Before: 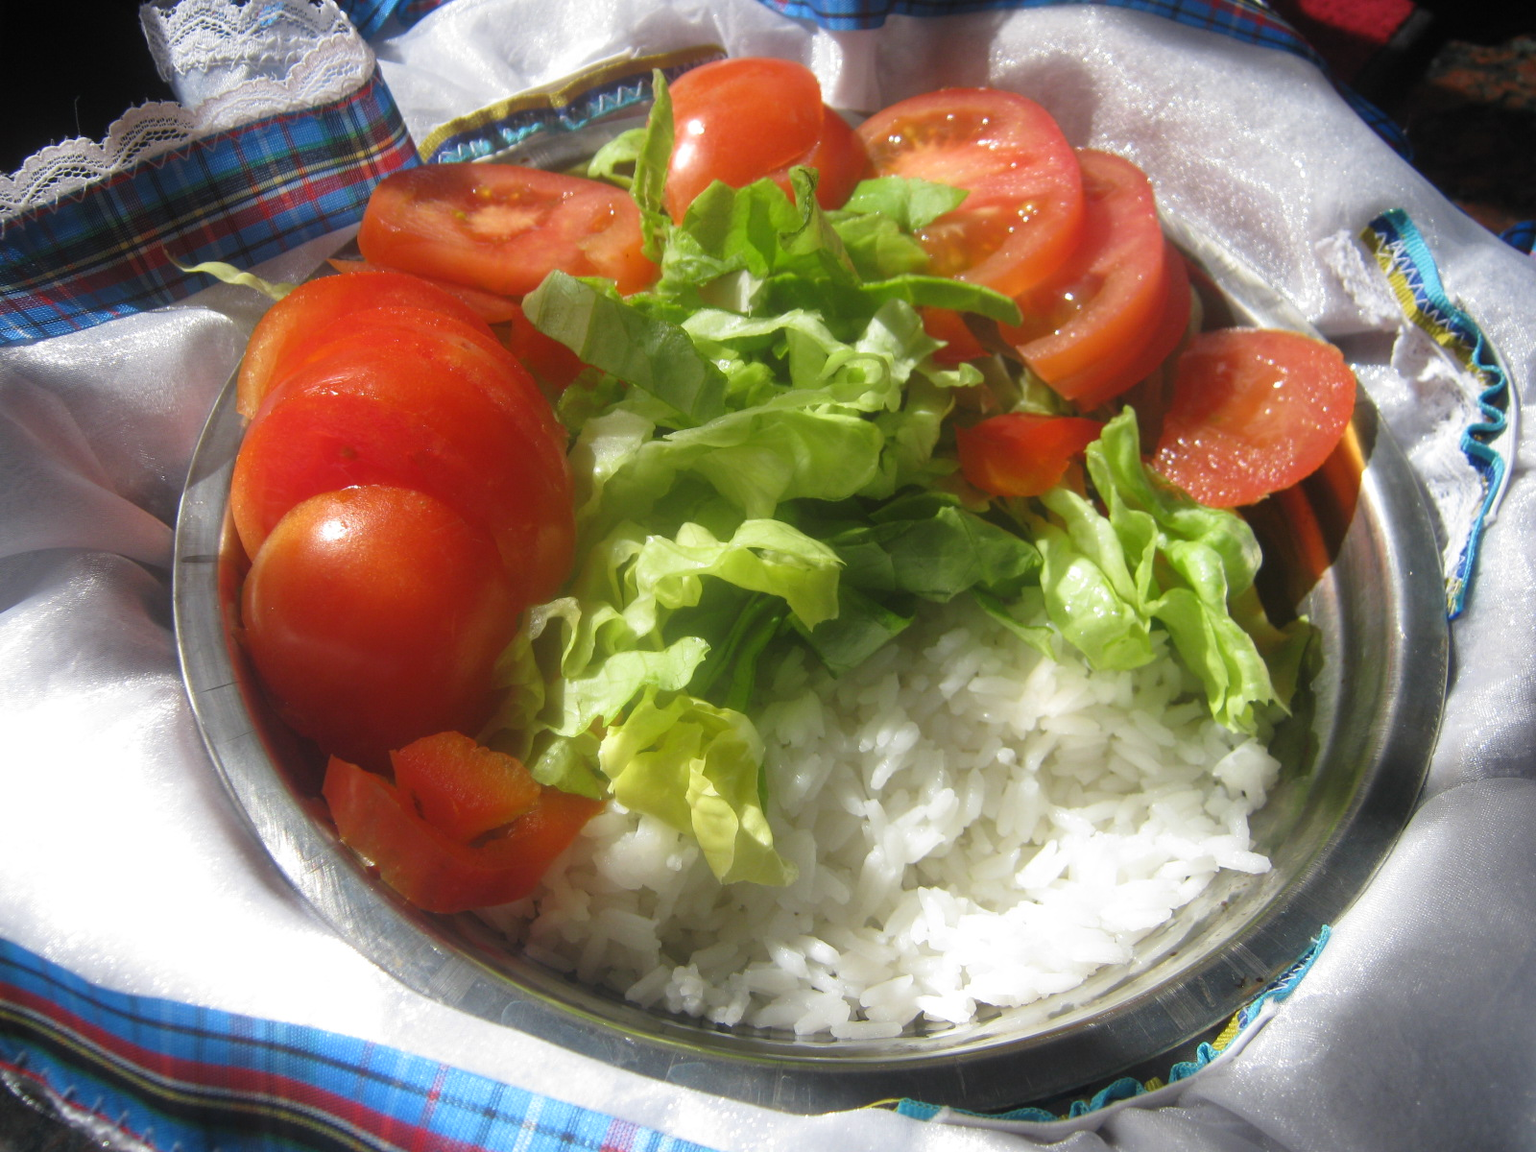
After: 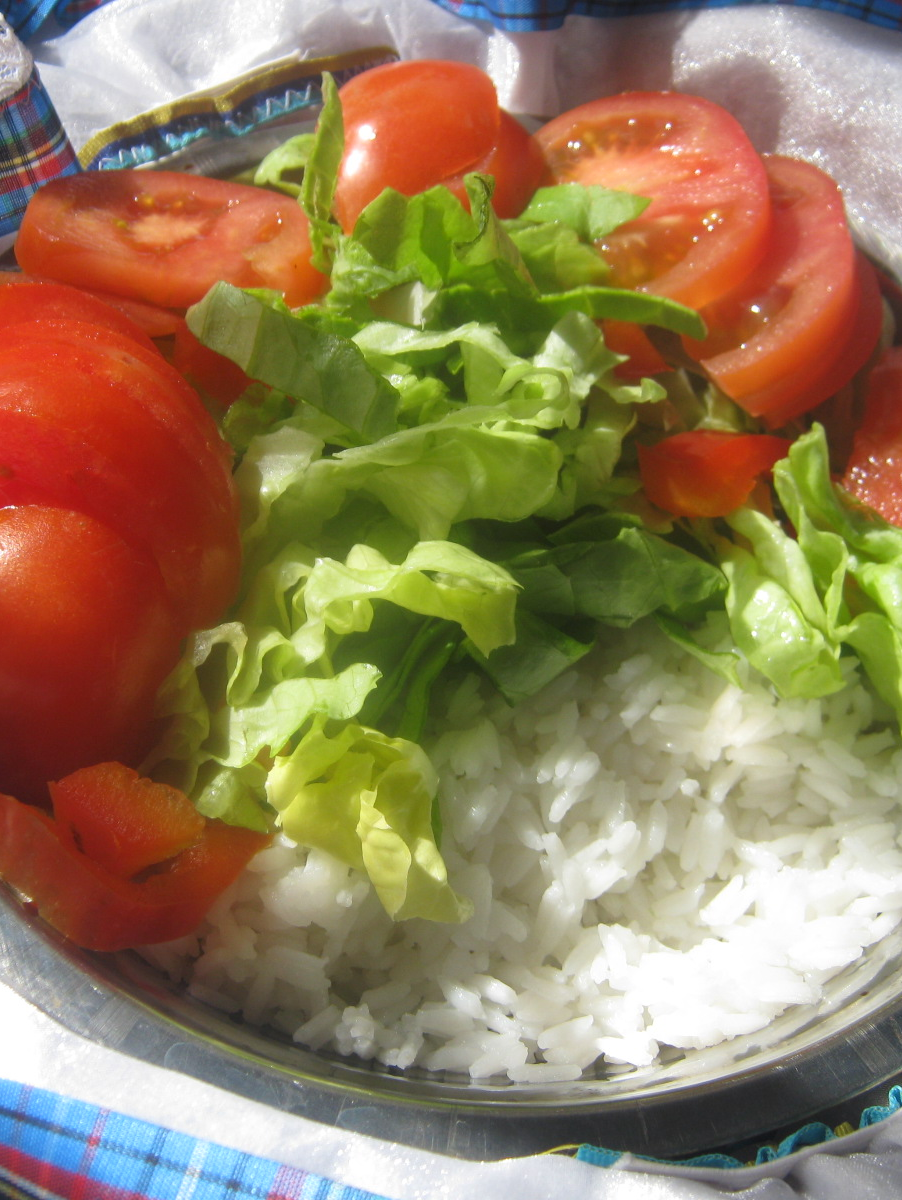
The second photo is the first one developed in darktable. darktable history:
local contrast: mode bilateral grid, contrast 14, coarseness 35, detail 104%, midtone range 0.2
crop and rotate: left 22.383%, right 21.187%
